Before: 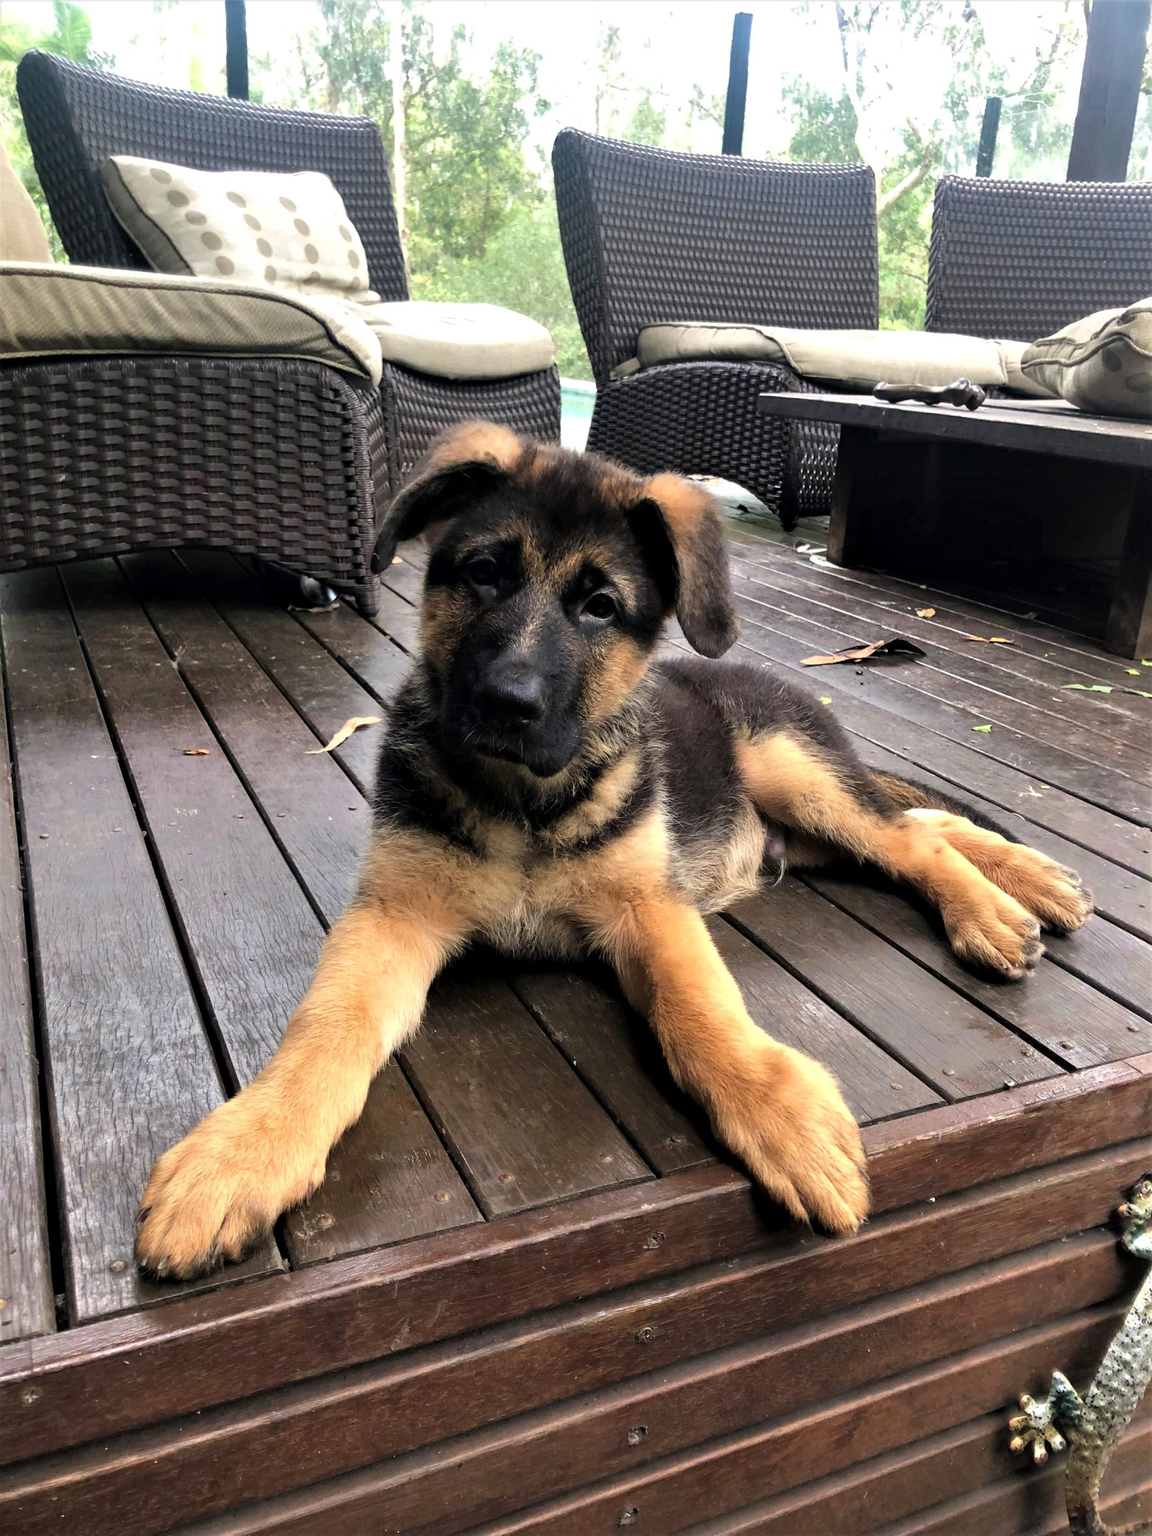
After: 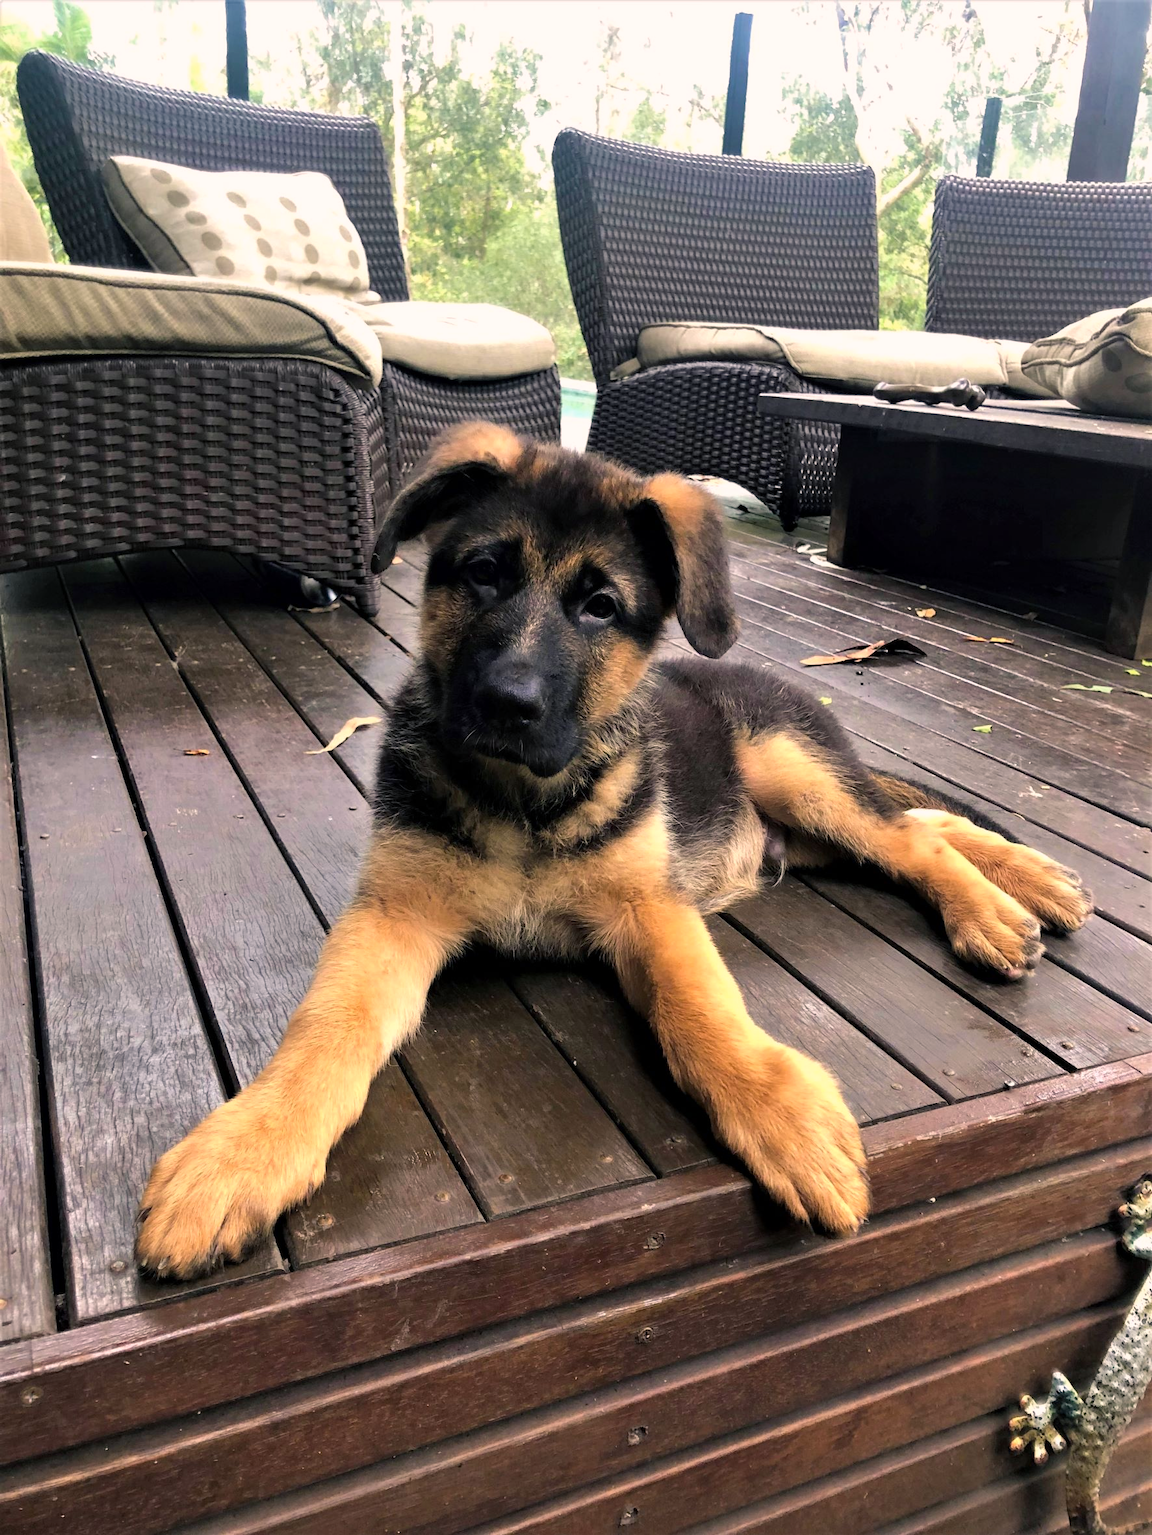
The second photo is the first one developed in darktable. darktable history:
color balance rgb: shadows lift › chroma 2.036%, shadows lift › hue 250.86°, power › hue 62.73°, highlights gain › chroma 2.039%, highlights gain › hue 44.61°, perceptual saturation grading › global saturation 0.961%, global vibrance 20%
